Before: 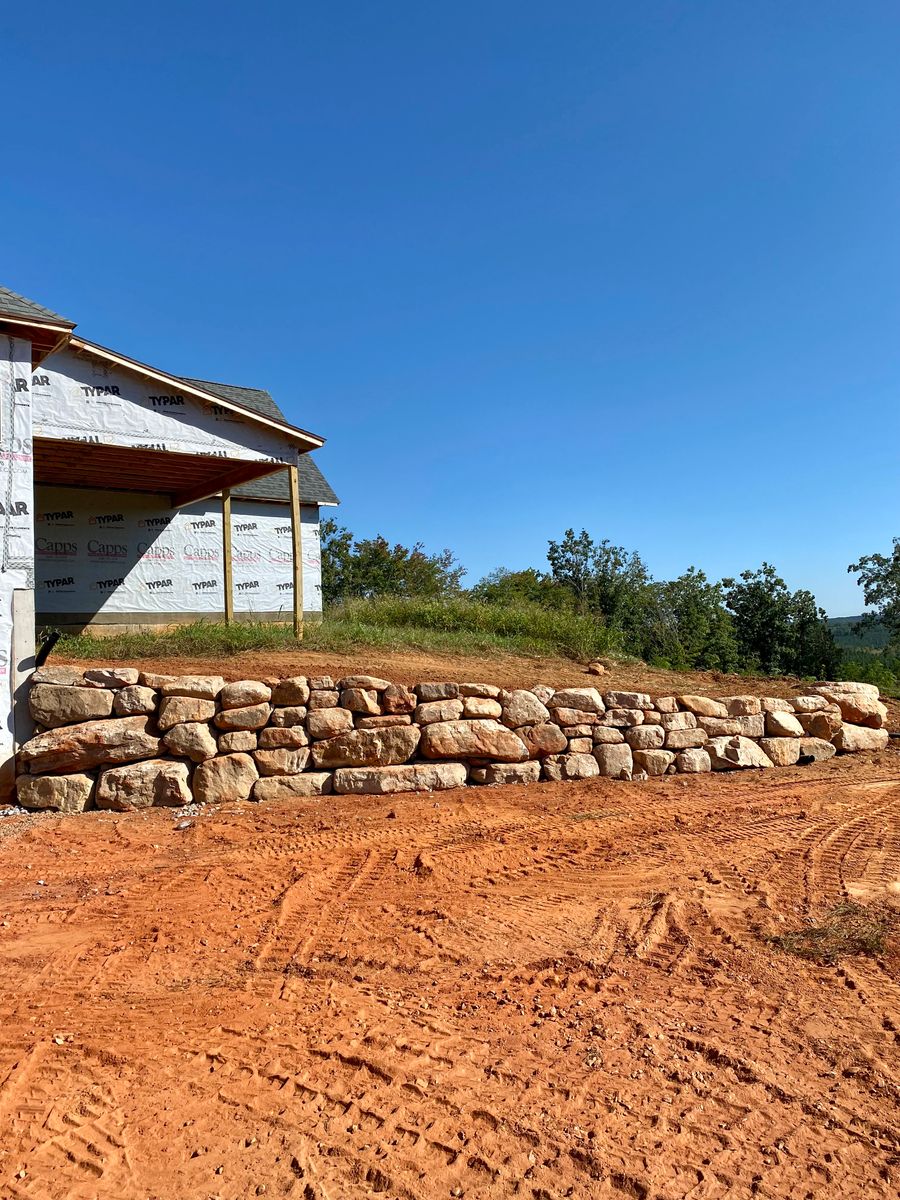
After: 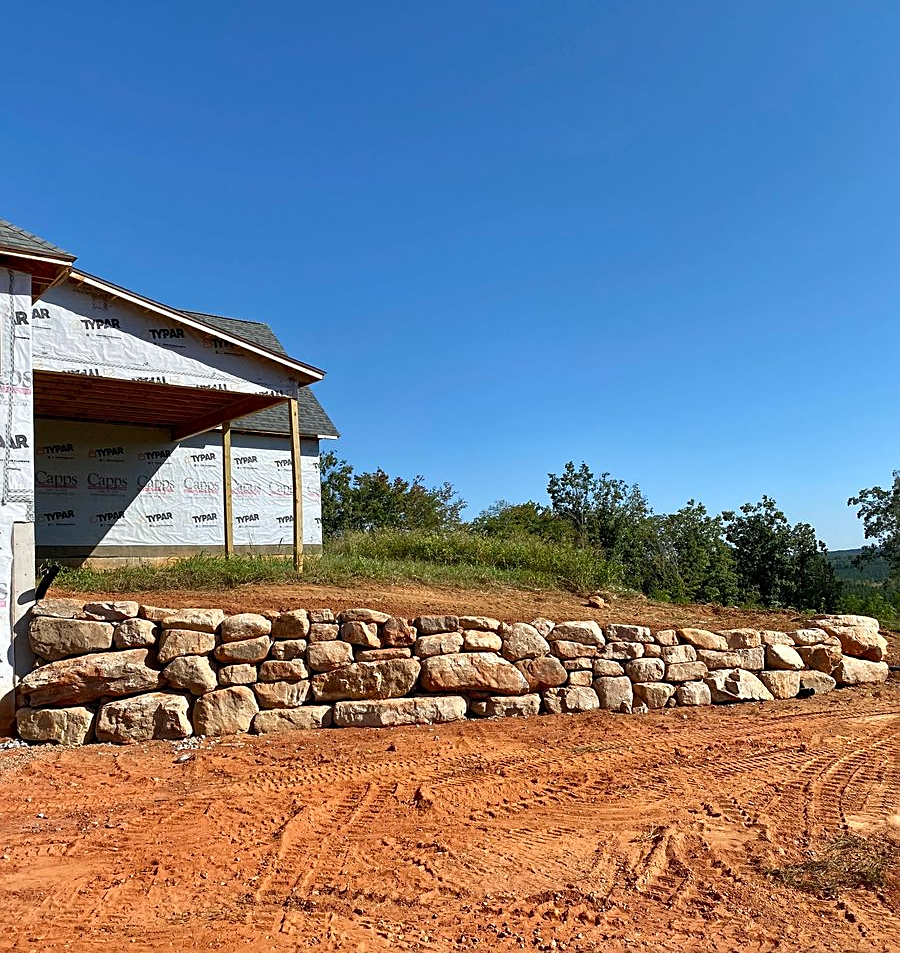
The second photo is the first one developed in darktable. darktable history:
sharpen: on, module defaults
crop and rotate: top 5.661%, bottom 14.855%
